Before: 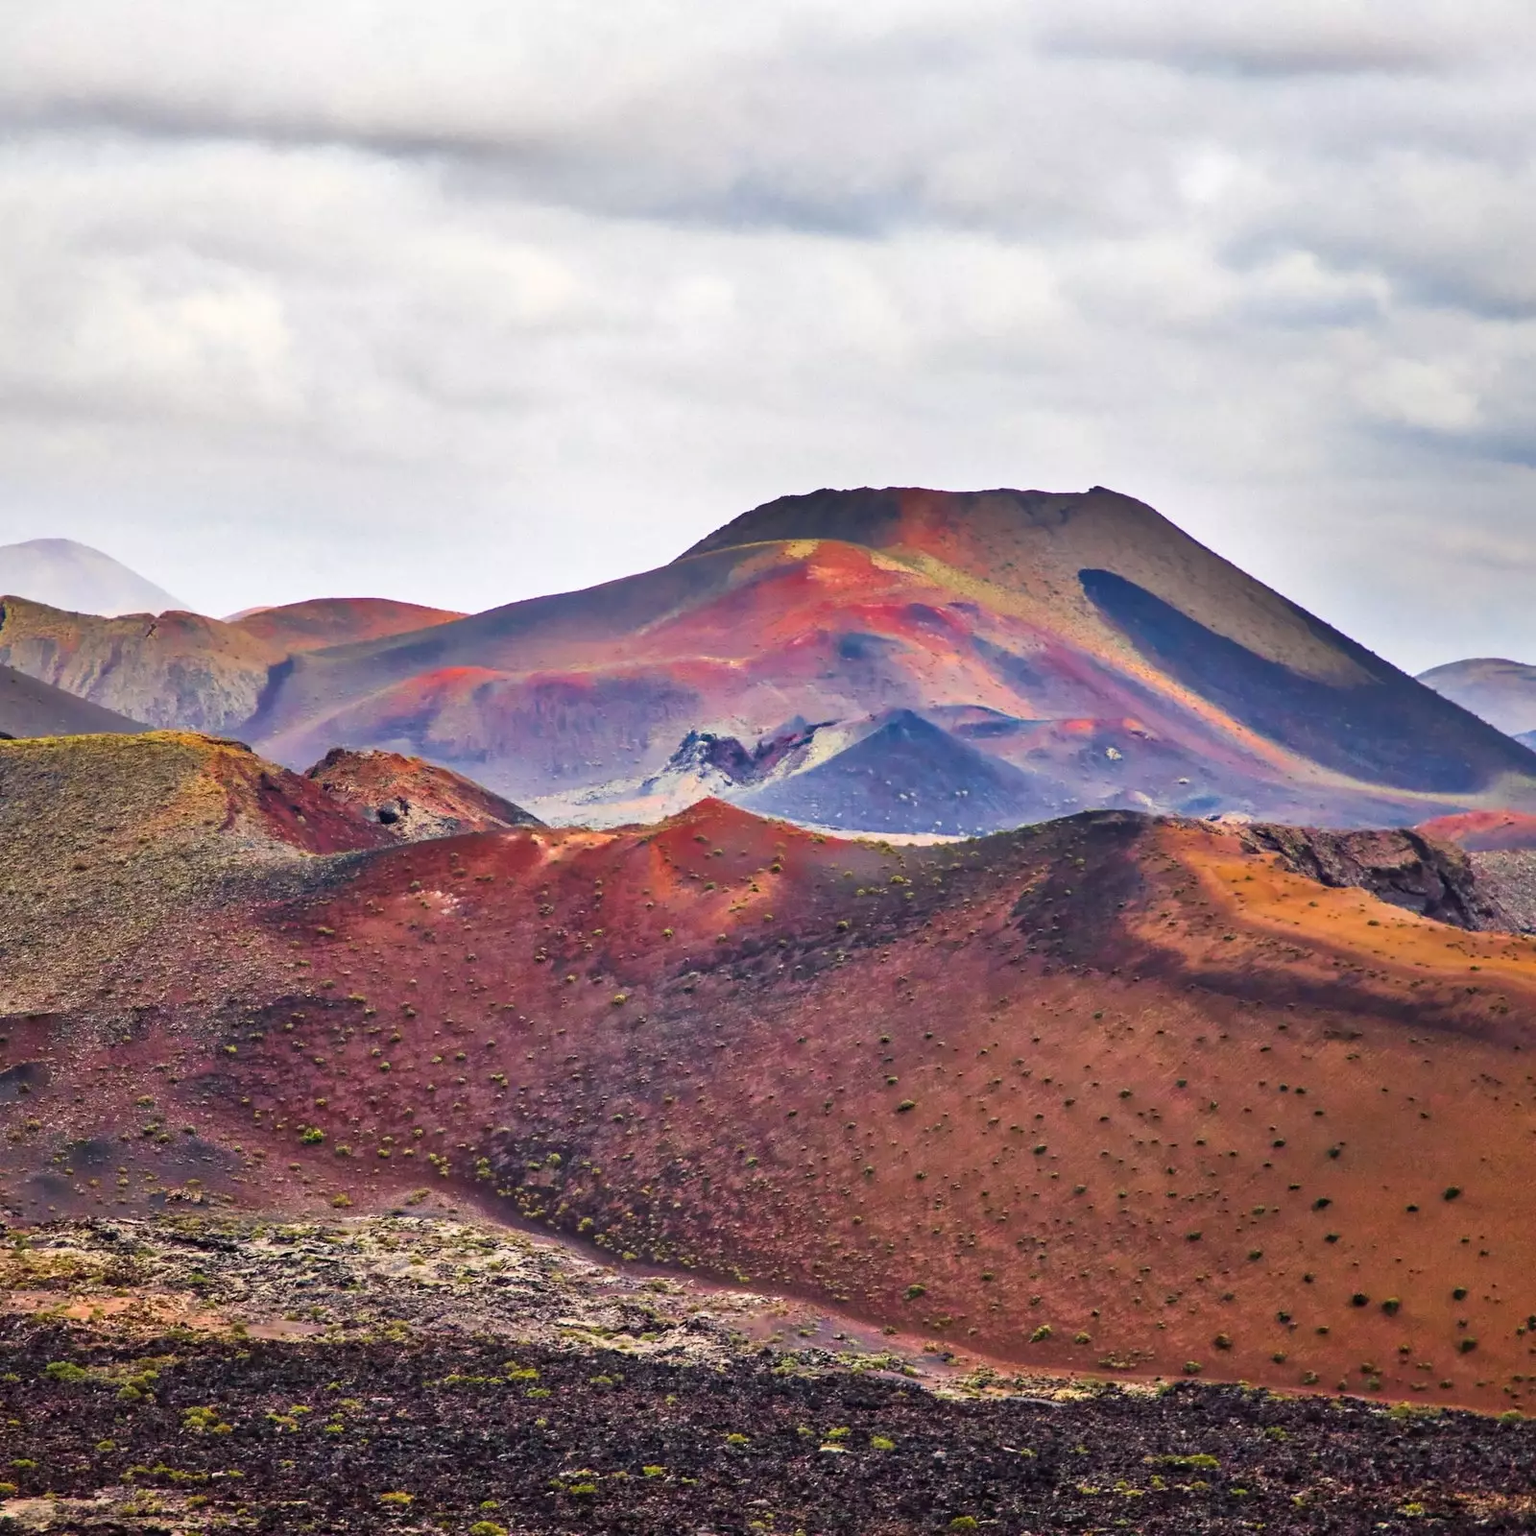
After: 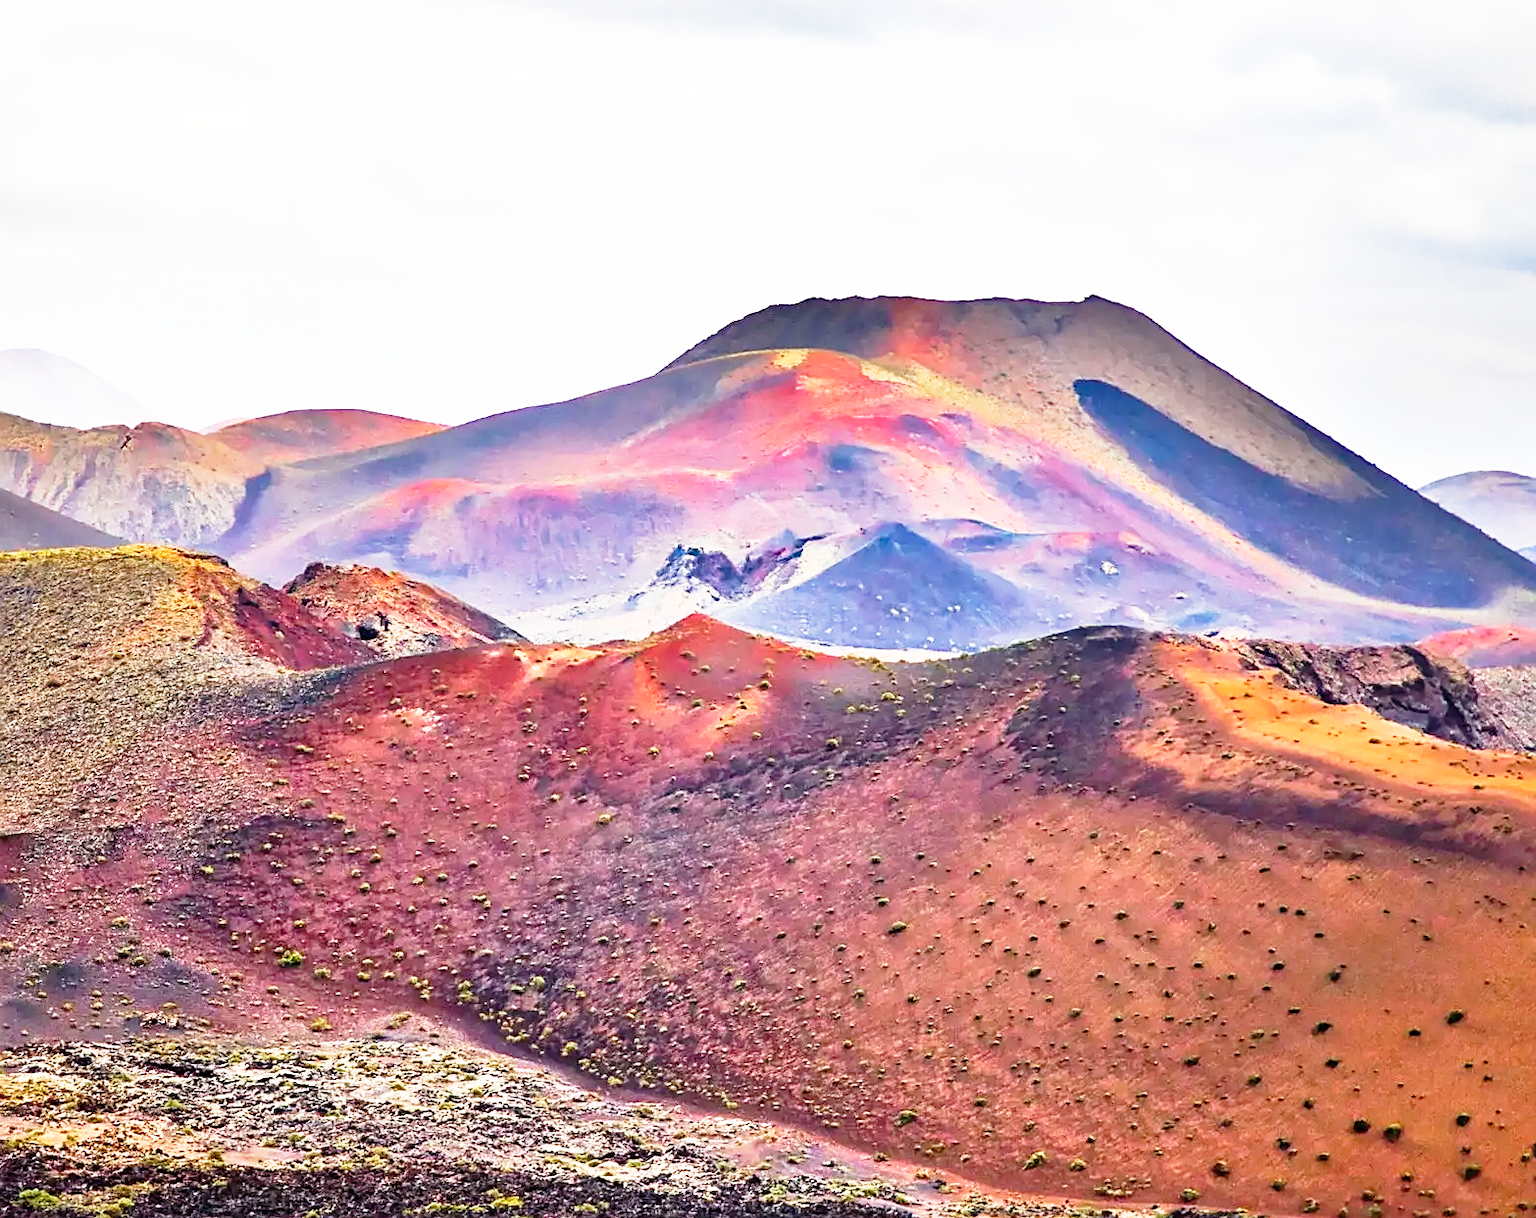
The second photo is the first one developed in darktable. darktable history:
sharpen: amount 0.594
base curve: curves: ch0 [(0, 0) (0.012, 0.01) (0.073, 0.168) (0.31, 0.711) (0.645, 0.957) (1, 1)], preserve colors none
crop and rotate: left 1.883%, top 12.882%, right 0.232%, bottom 9.479%
